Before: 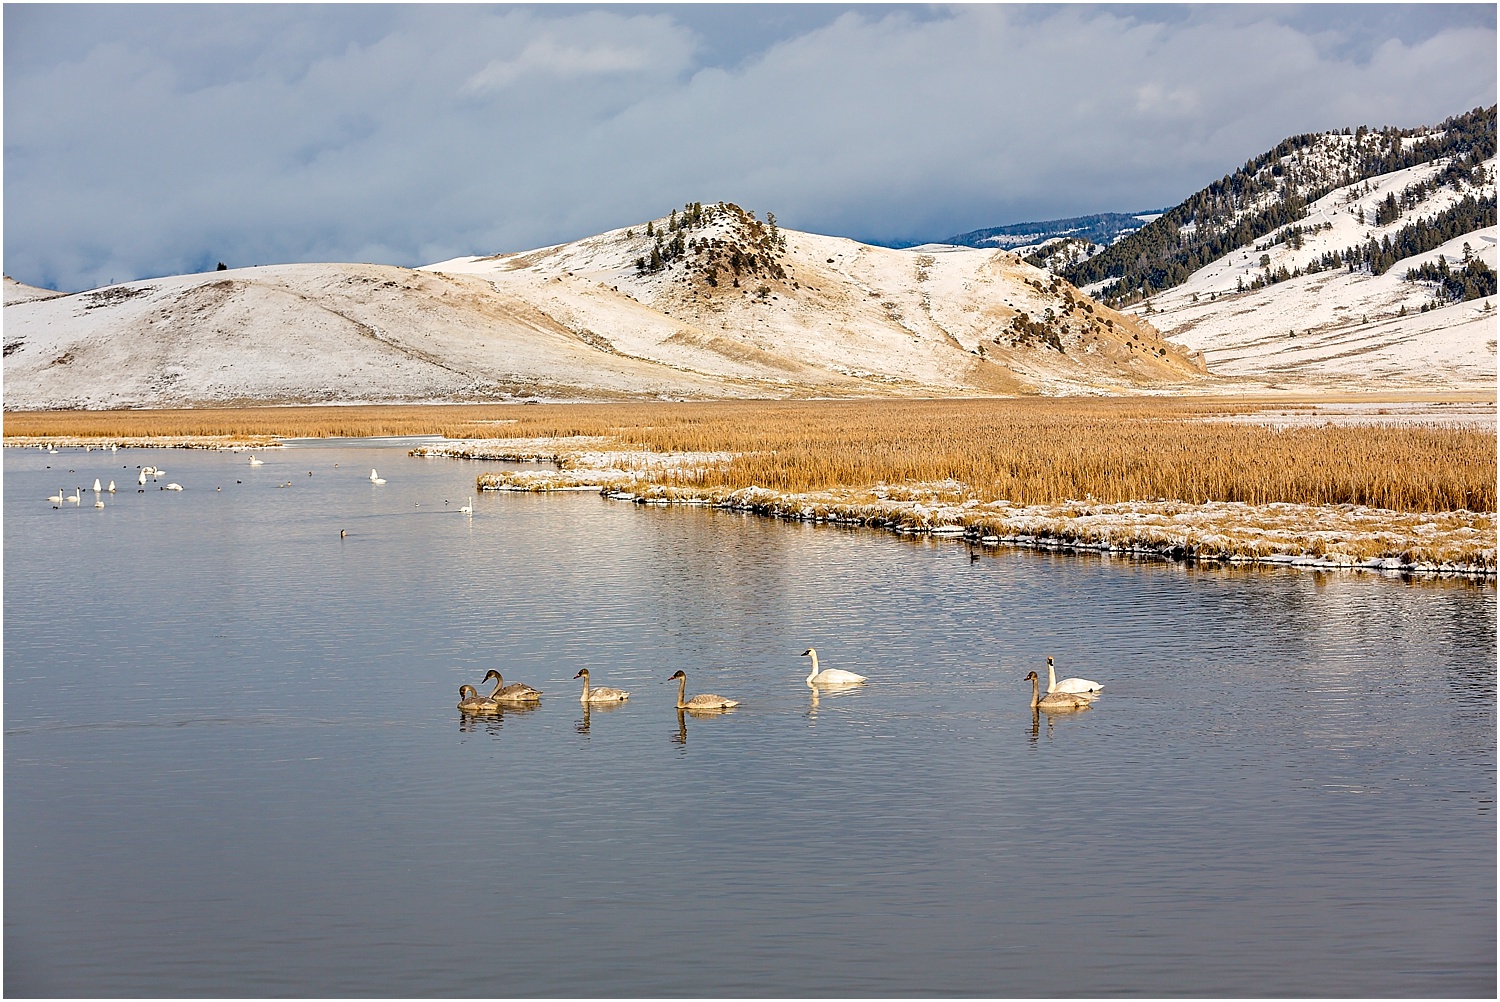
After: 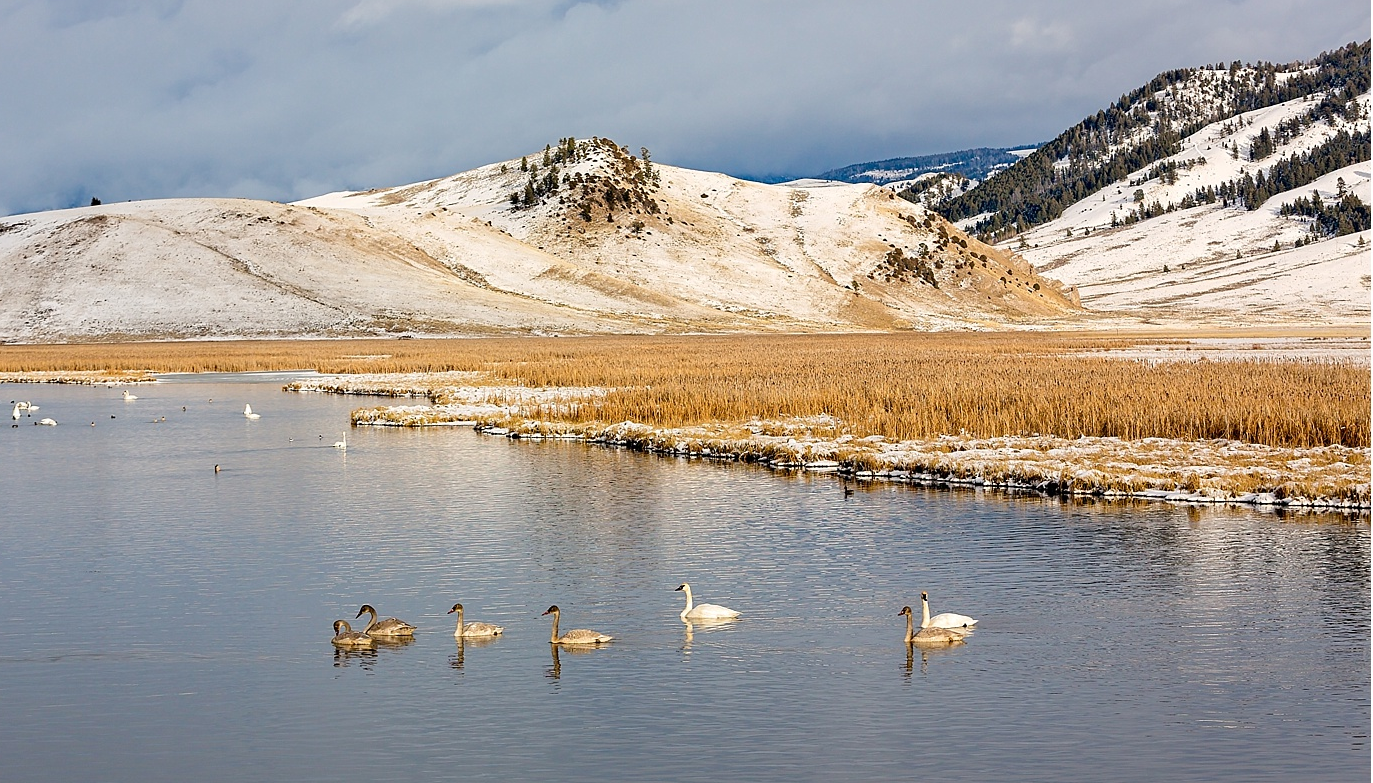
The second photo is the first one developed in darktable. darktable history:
crop: left 8.436%, top 6.535%, bottom 15.228%
